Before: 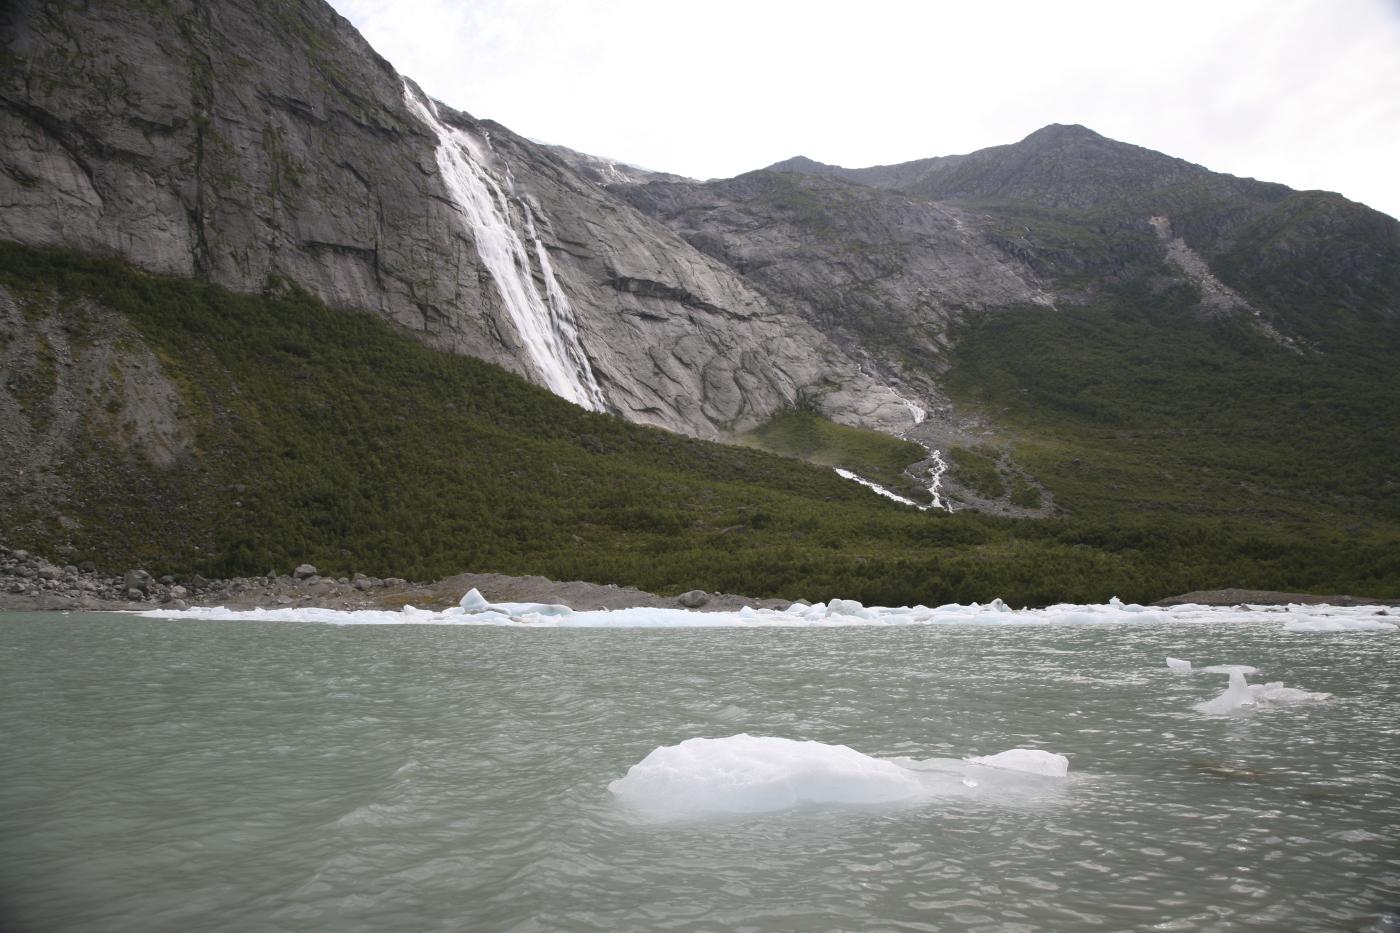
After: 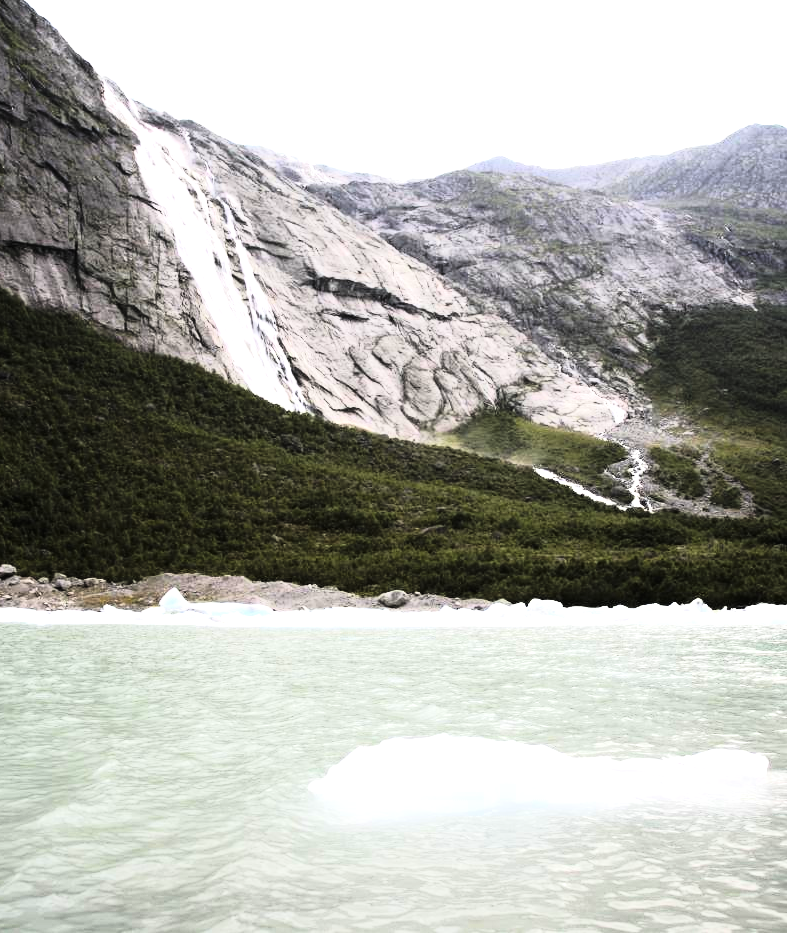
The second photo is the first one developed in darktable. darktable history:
contrast brightness saturation: contrast 0.2, brightness -0.11, saturation 0.1
crop: left 21.496%, right 22.254%
tone curve: curves: ch0 [(0.016, 0.011) (0.094, 0.016) (0.469, 0.508) (0.721, 0.862) (1, 1)], color space Lab, linked channels, preserve colors none
exposure: black level correction -0.005, exposure 1.002 EV, compensate highlight preservation false
